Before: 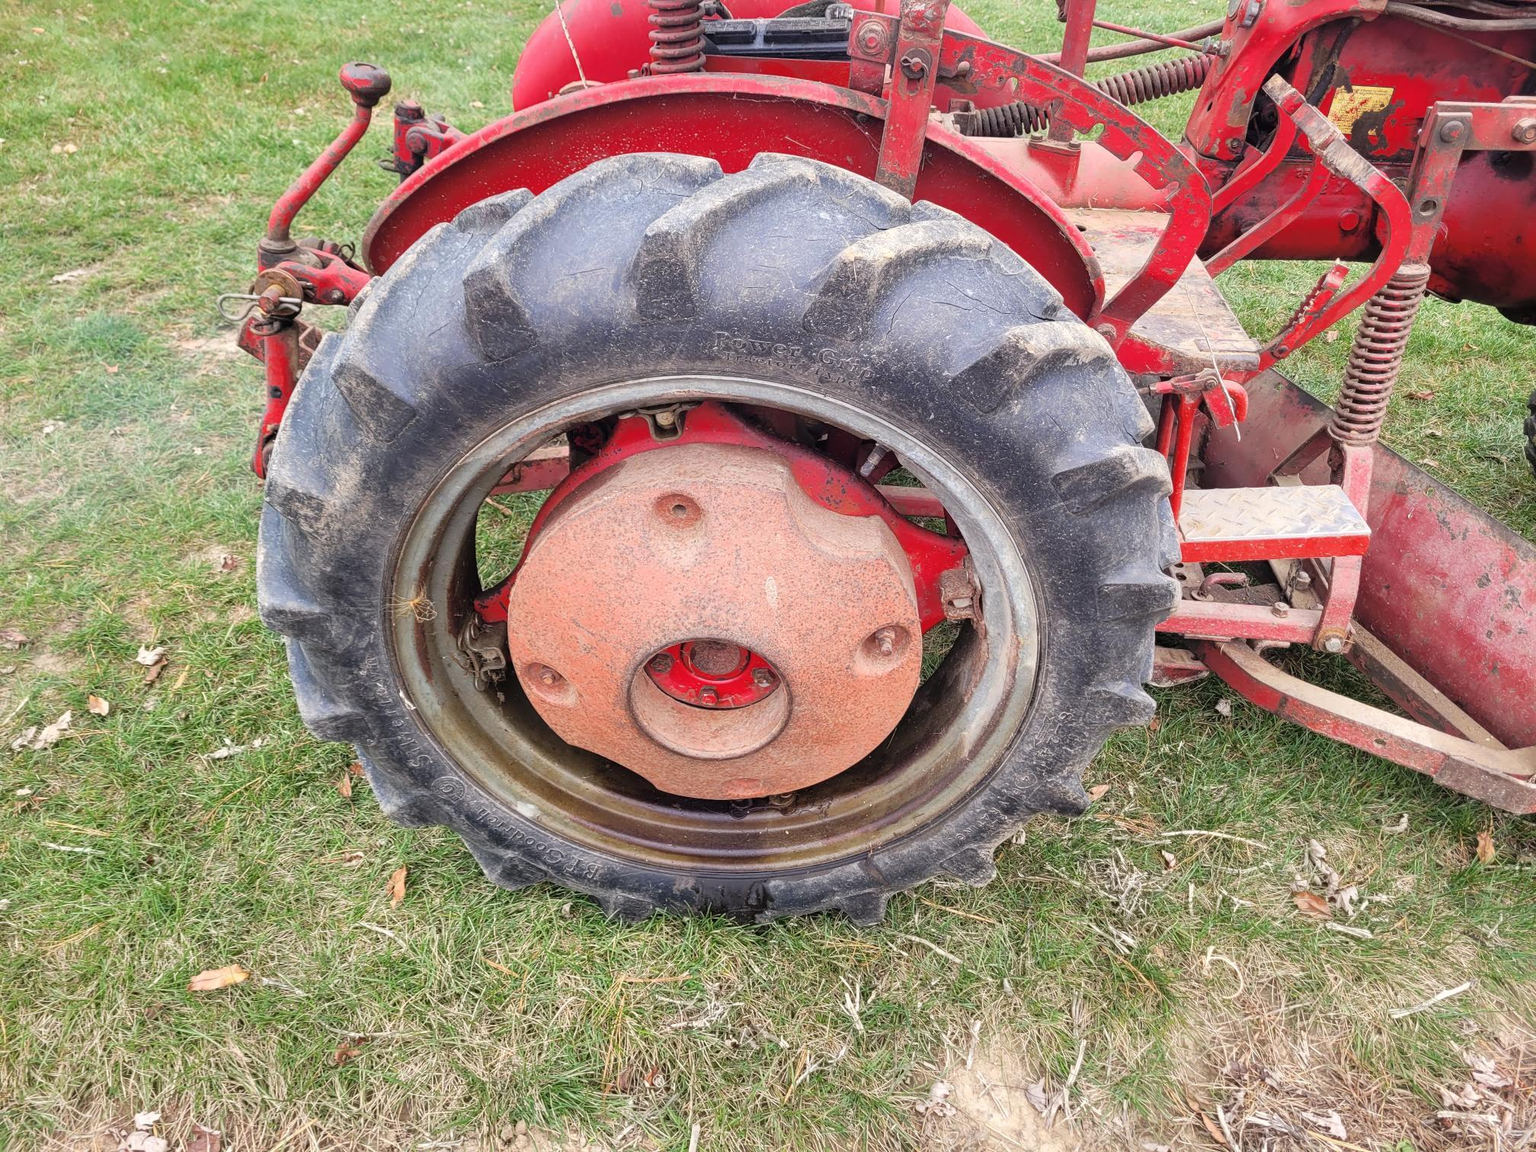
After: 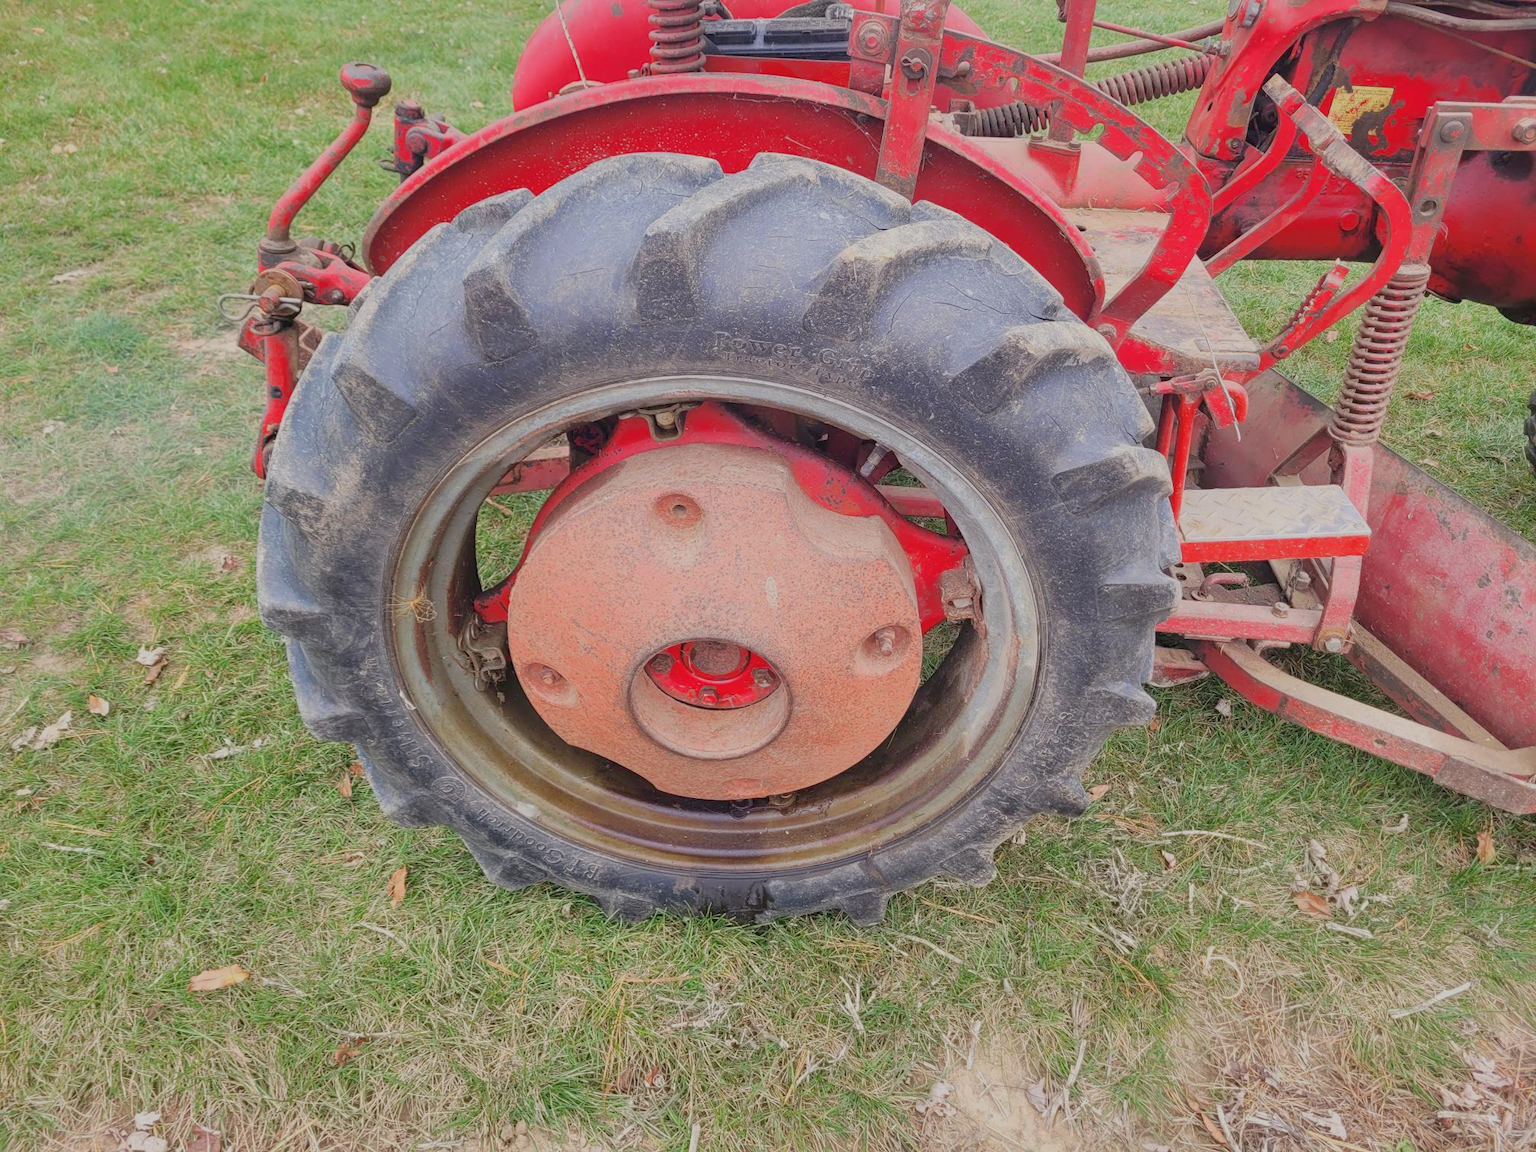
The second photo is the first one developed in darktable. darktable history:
color balance rgb: contrast -30%
